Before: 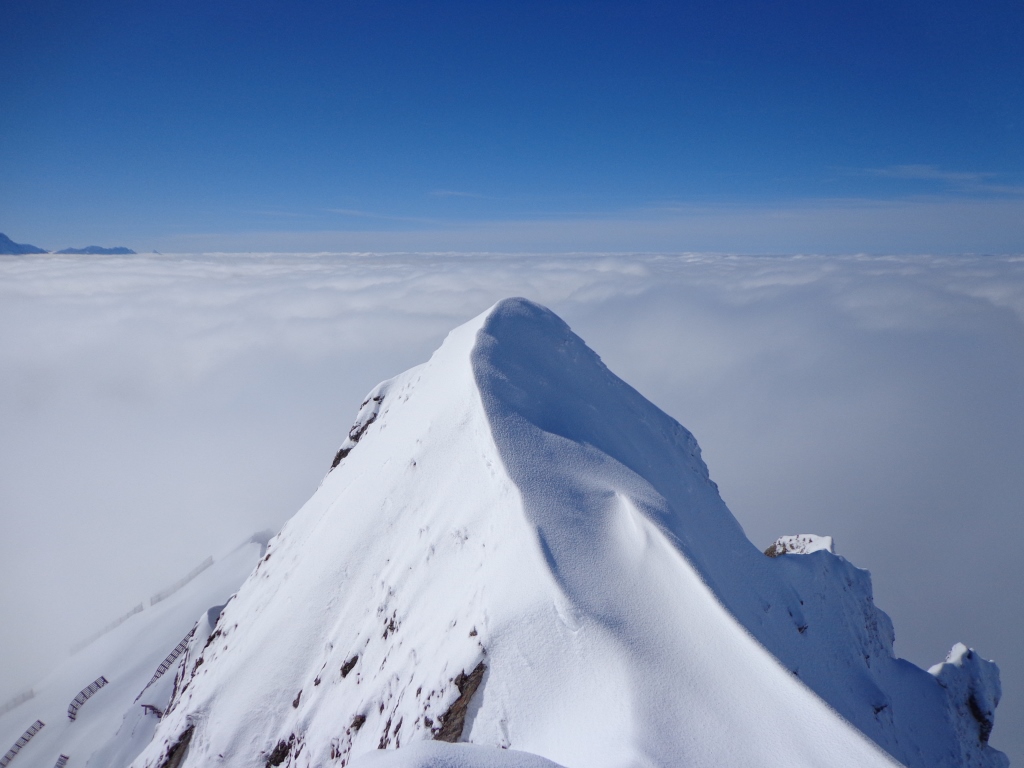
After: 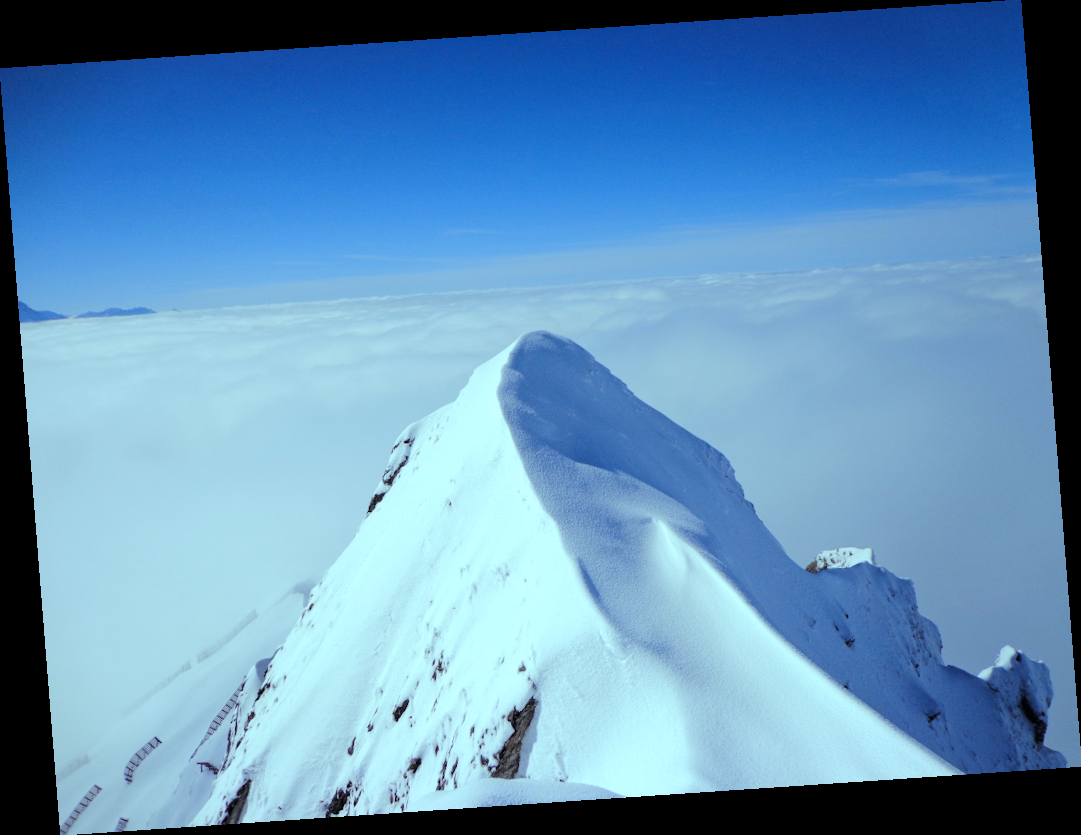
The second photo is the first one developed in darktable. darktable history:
color balance: mode lift, gamma, gain (sRGB), lift [0.997, 0.979, 1.021, 1.011], gamma [1, 1.084, 0.916, 0.998], gain [1, 0.87, 1.13, 1.101], contrast 4.55%, contrast fulcrum 38.24%, output saturation 104.09%
rotate and perspective: rotation -4.2°, shear 0.006, automatic cropping off
tone curve: curves: ch0 [(0, 0) (0.004, 0) (0.133, 0.076) (0.325, 0.362) (0.879, 0.885) (1, 1)], color space Lab, linked channels, preserve colors none
